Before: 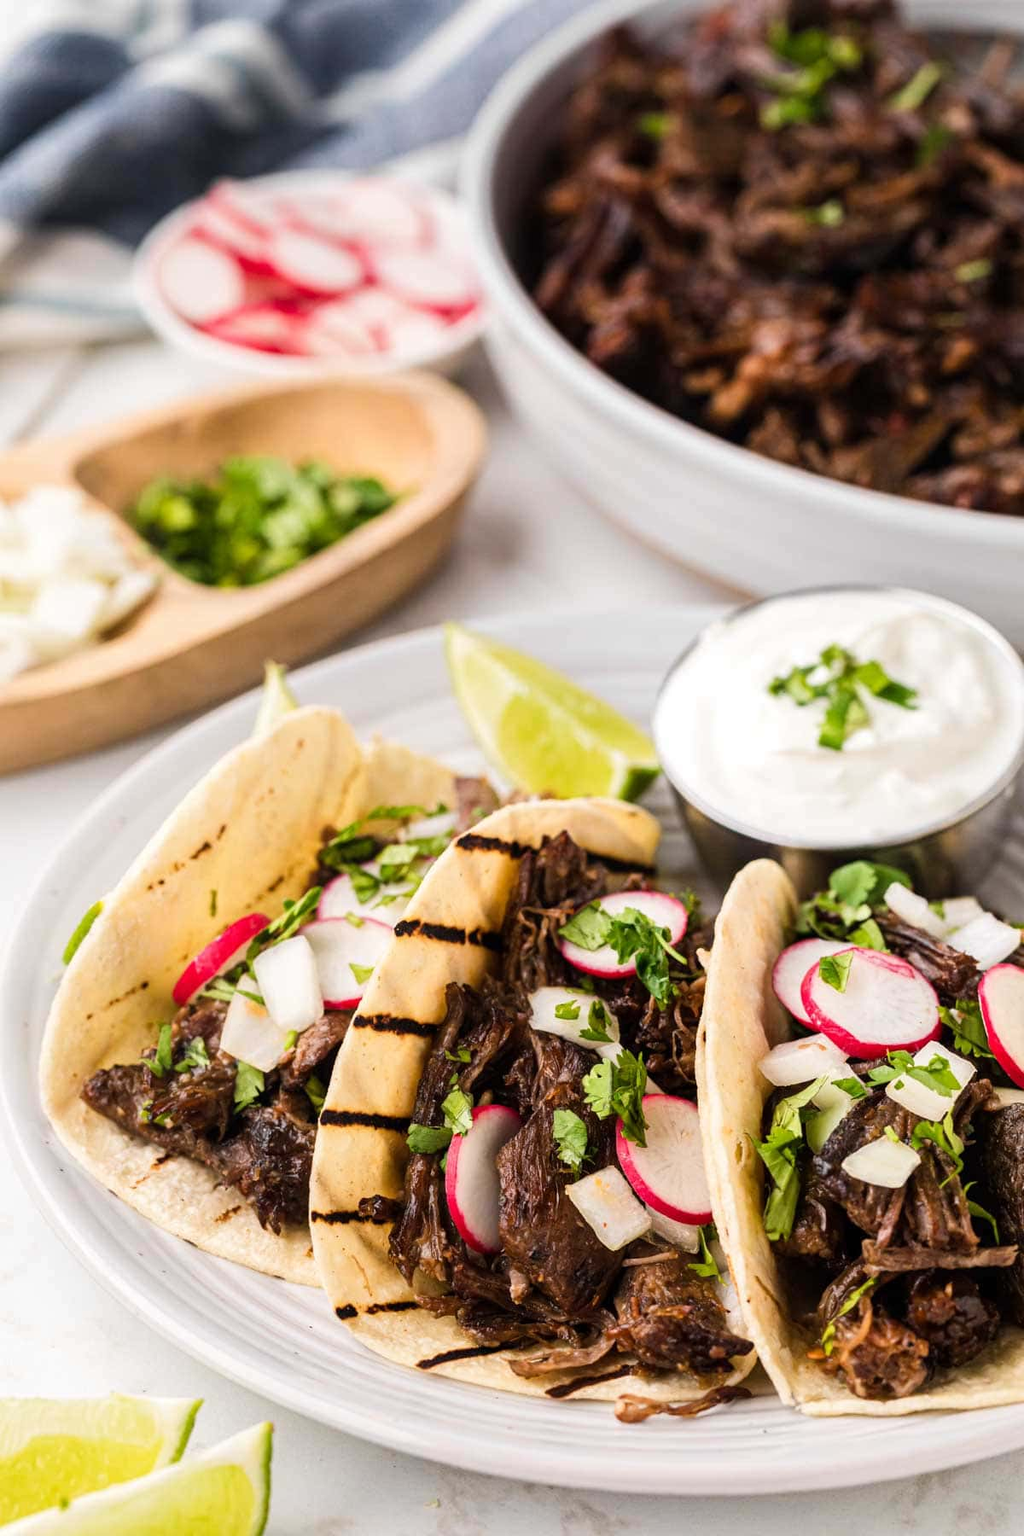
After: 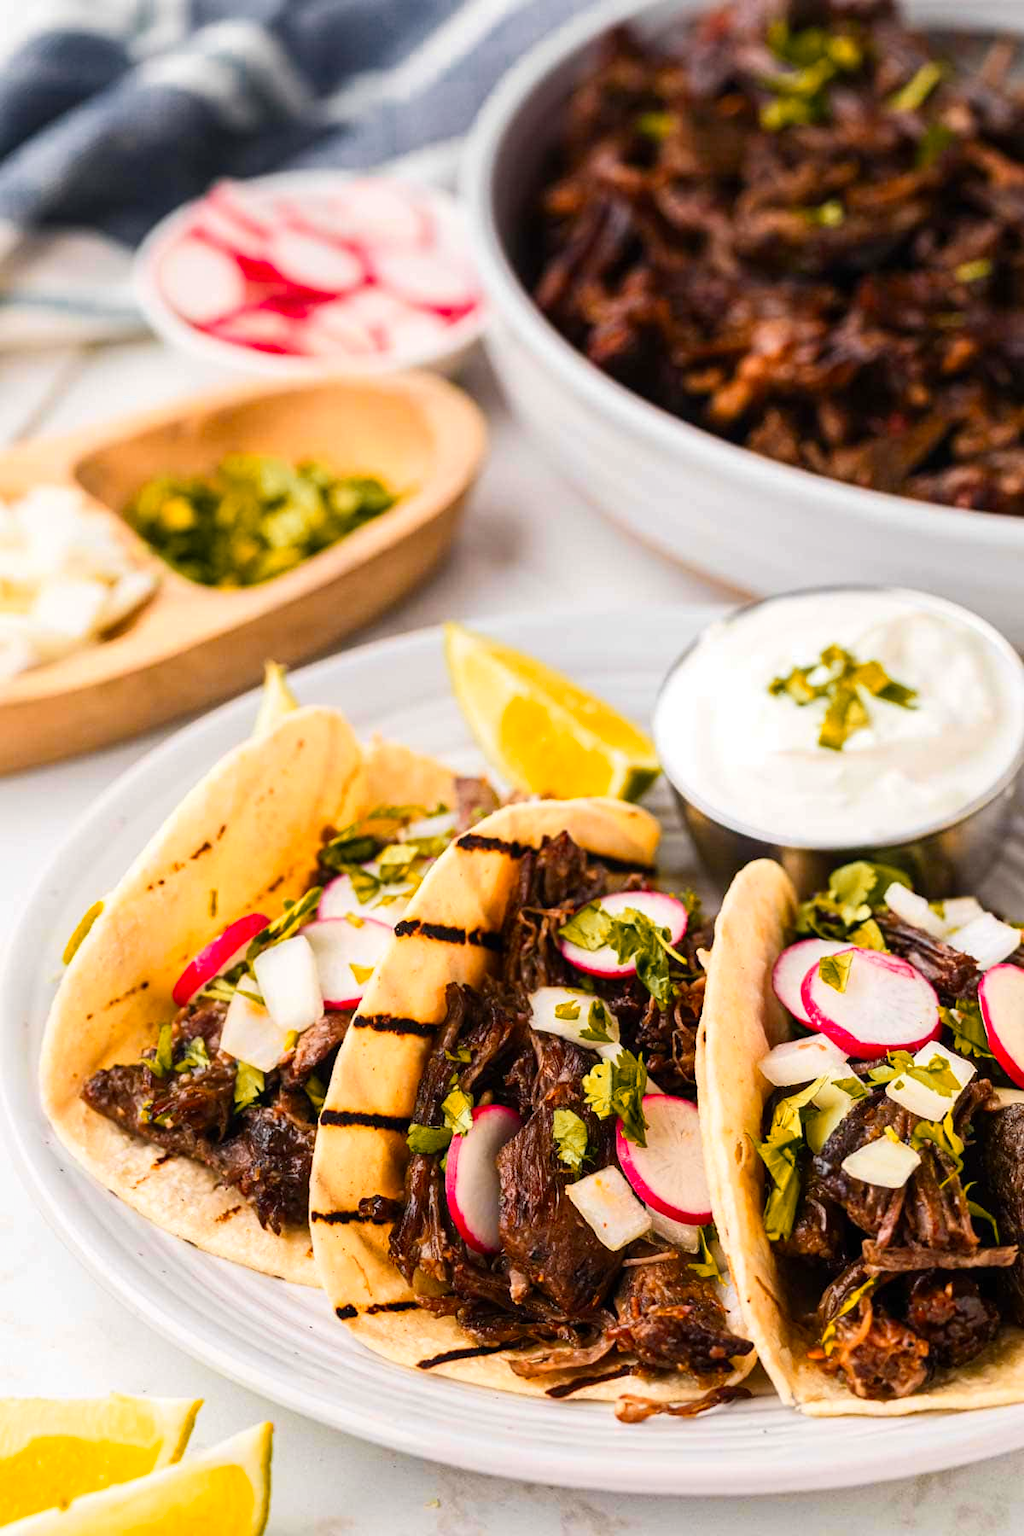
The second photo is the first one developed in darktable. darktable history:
contrast brightness saturation: contrast 0.096, brightness 0.026, saturation 0.086
color zones: curves: ch0 [(0, 0.499) (0.143, 0.5) (0.286, 0.5) (0.429, 0.476) (0.571, 0.284) (0.714, 0.243) (0.857, 0.449) (1, 0.499)]; ch1 [(0, 0.532) (0.143, 0.645) (0.286, 0.696) (0.429, 0.211) (0.571, 0.504) (0.714, 0.493) (0.857, 0.495) (1, 0.532)]; ch2 [(0, 0.5) (0.143, 0.5) (0.286, 0.427) (0.429, 0.324) (0.571, 0.5) (0.714, 0.5) (0.857, 0.5) (1, 0.5)]
